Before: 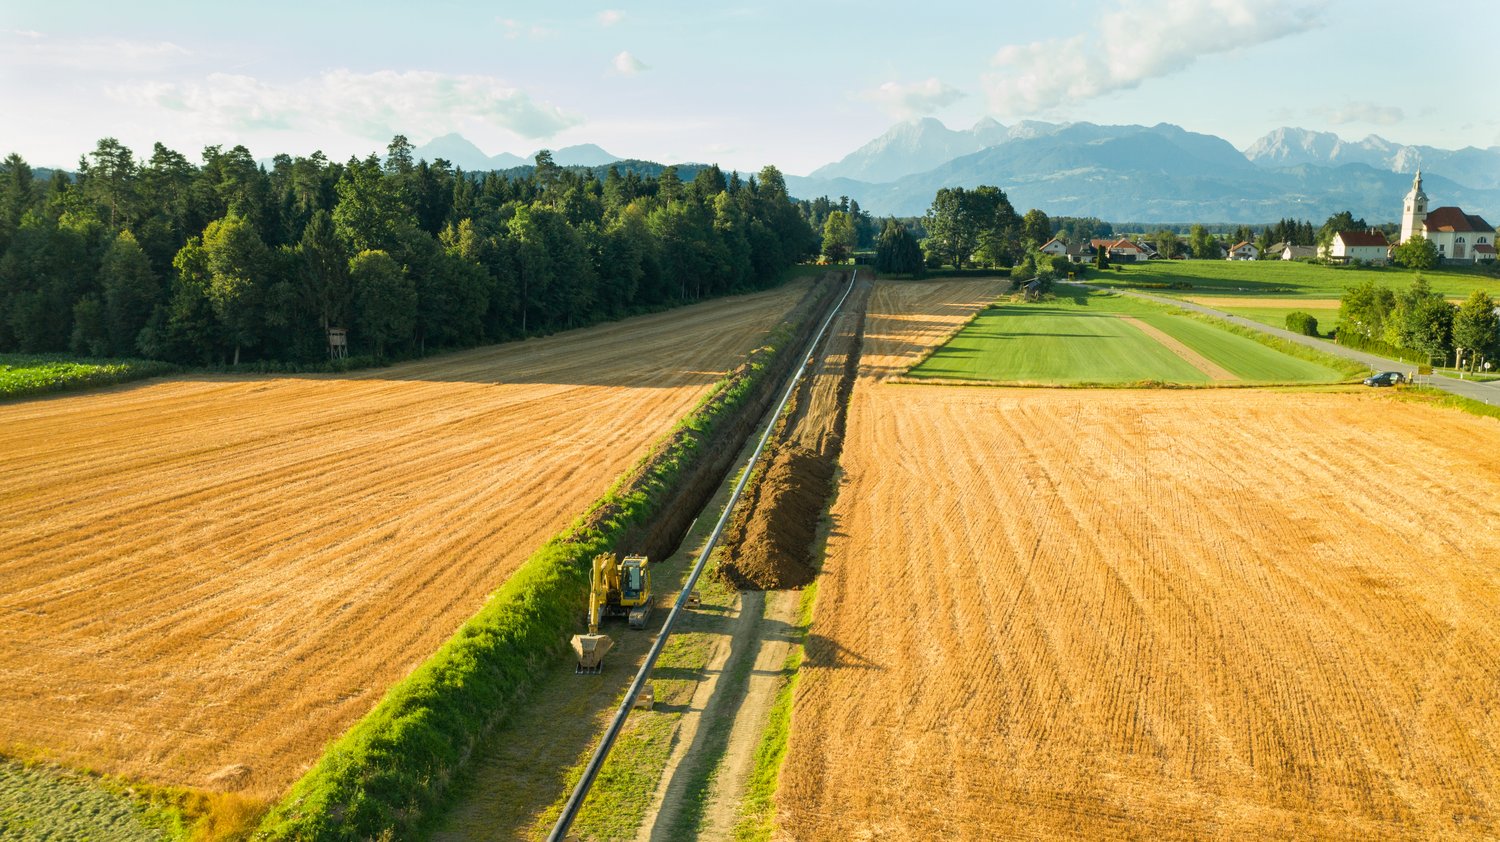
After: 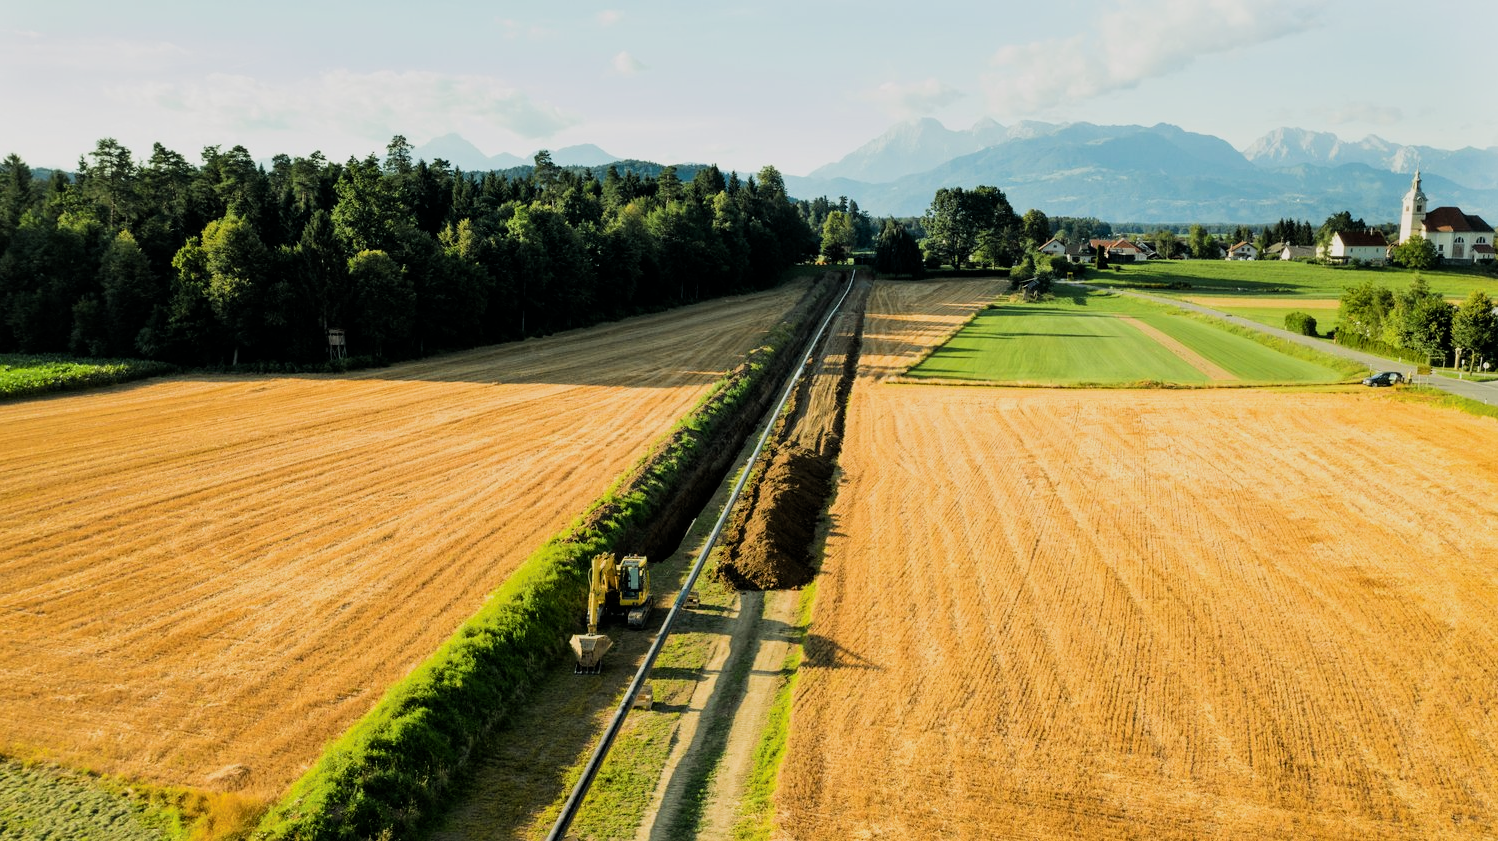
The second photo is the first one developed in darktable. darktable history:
crop and rotate: left 0.09%, bottom 0.013%
filmic rgb: black relative exposure -5.04 EV, white relative exposure 3.97 EV, hardness 2.9, contrast 1.299, highlights saturation mix -28.5%, iterations of high-quality reconstruction 0
